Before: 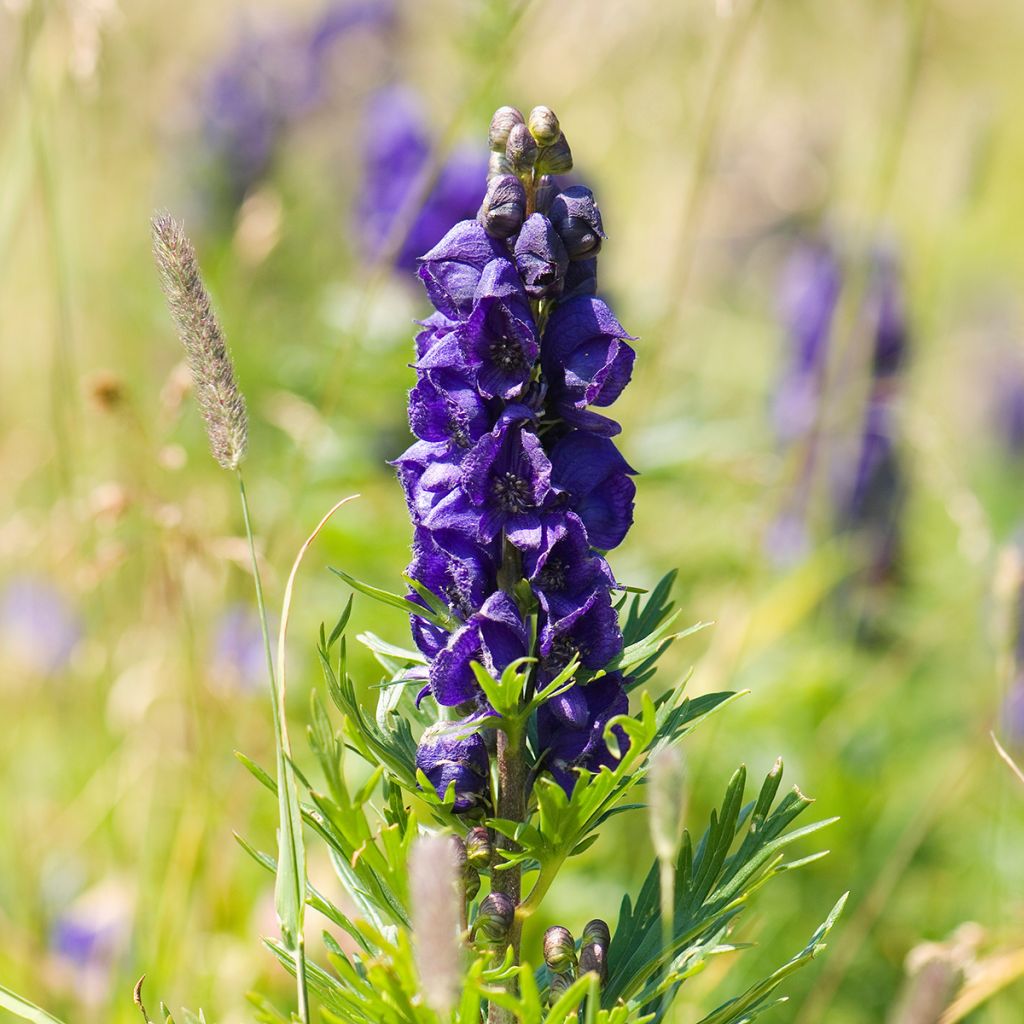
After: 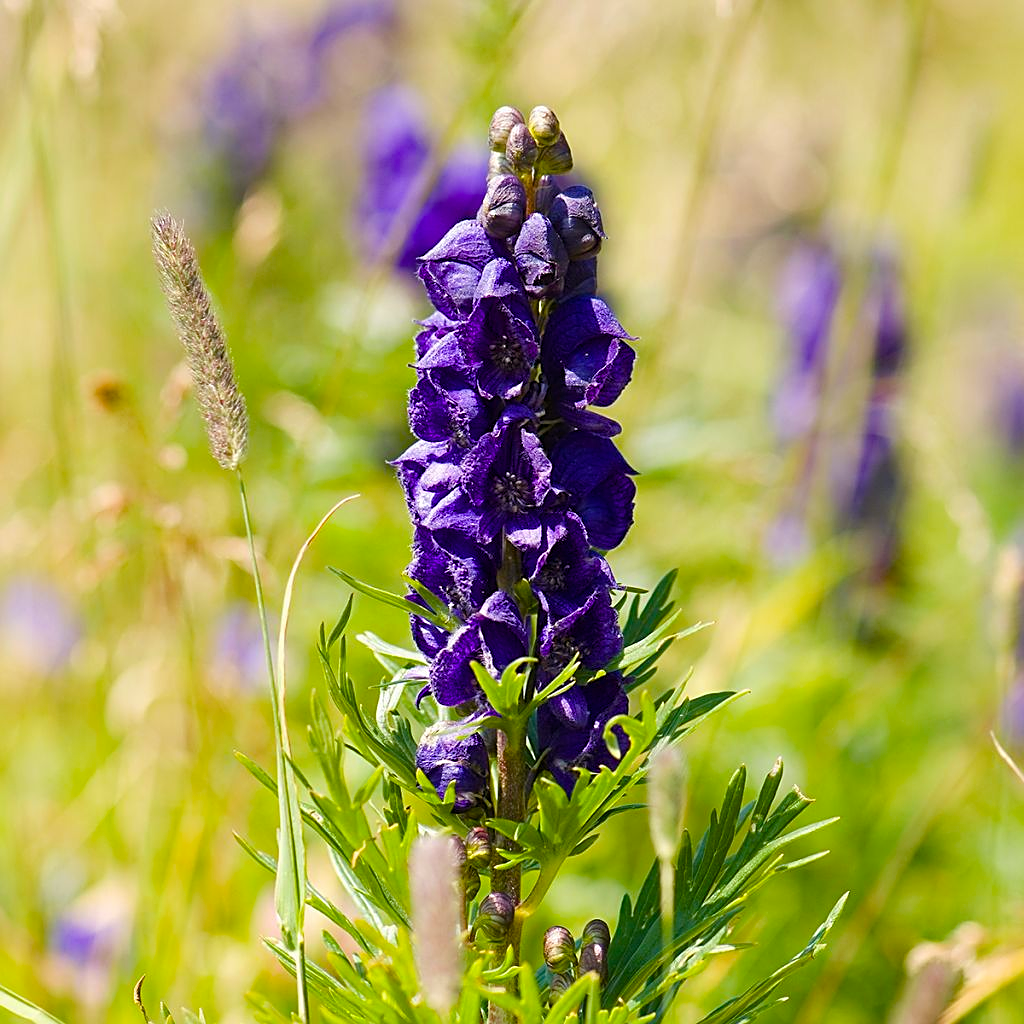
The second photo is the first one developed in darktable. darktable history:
color balance rgb: power › luminance -3.651%, power › chroma 0.549%, power › hue 37.31°, perceptual saturation grading › global saturation 35.035%, perceptual saturation grading › highlights -24.734%, perceptual saturation grading › shadows 25.746%, global vibrance 14.188%
sharpen: on, module defaults
